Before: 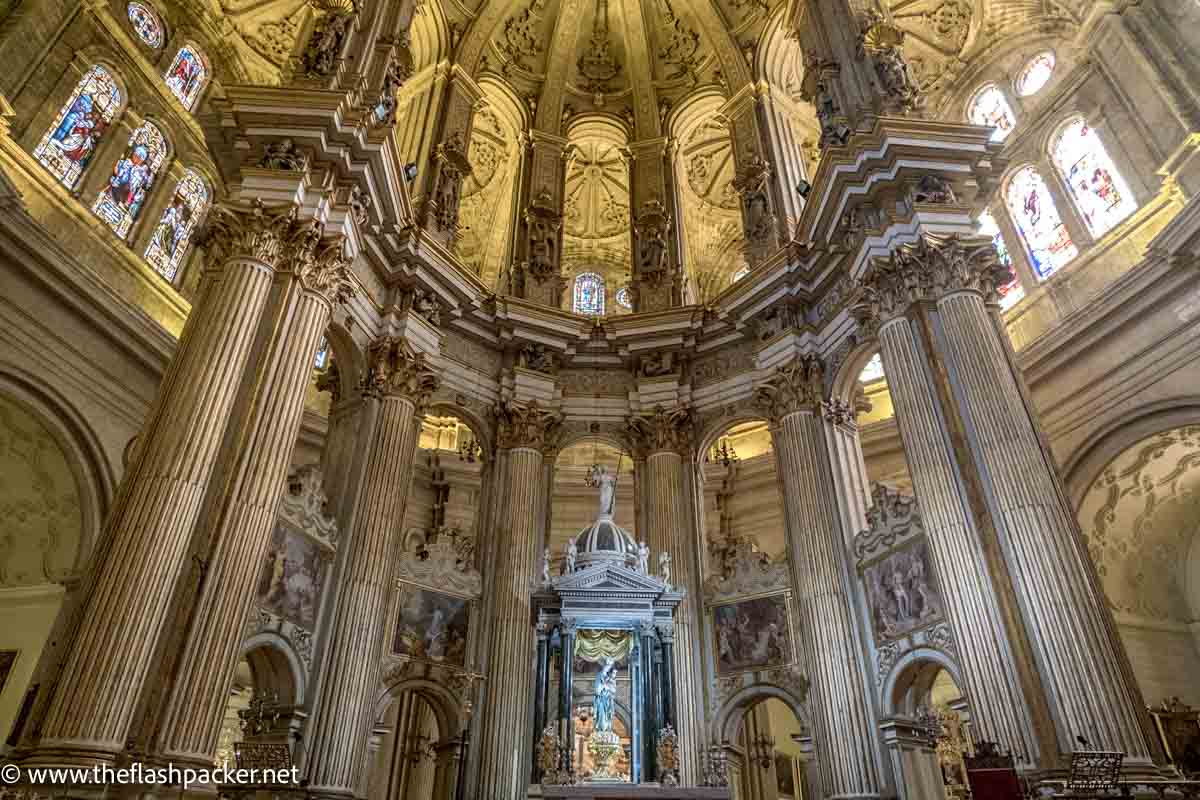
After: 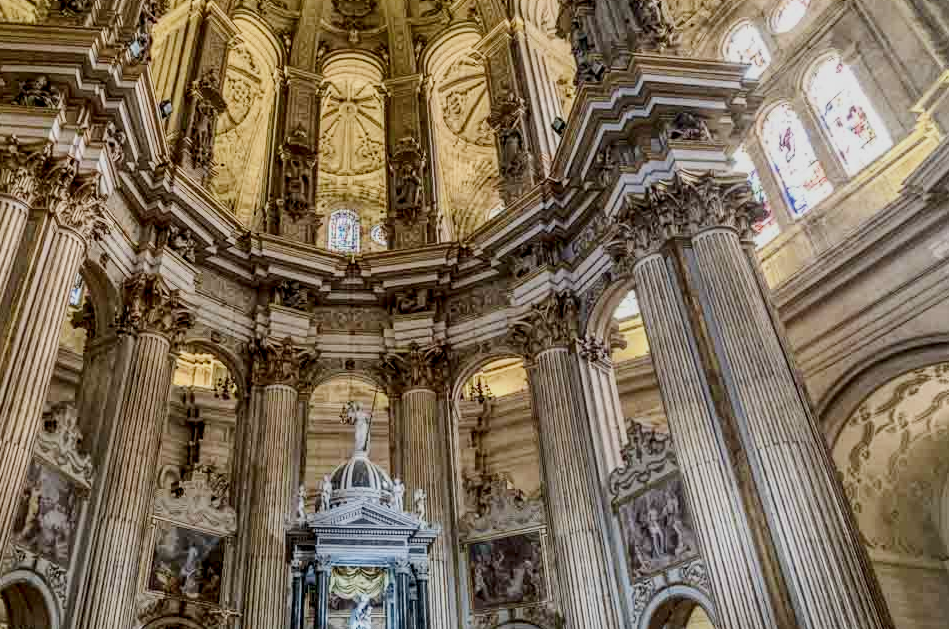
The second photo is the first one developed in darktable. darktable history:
crop and rotate: left 20.452%, top 7.886%, right 0.464%, bottom 13.396%
contrast brightness saturation: contrast 0.296
shadows and highlights: shadows 75.27, highlights -24.31, soften with gaussian
exposure: exposure 0.164 EV, compensate exposure bias true, compensate highlight preservation false
filmic rgb: black relative exposure -7.06 EV, white relative exposure 6.05 EV, target black luminance 0%, hardness 2.77, latitude 61.93%, contrast 0.698, highlights saturation mix 10.19%, shadows ↔ highlights balance -0.104%
local contrast: on, module defaults
